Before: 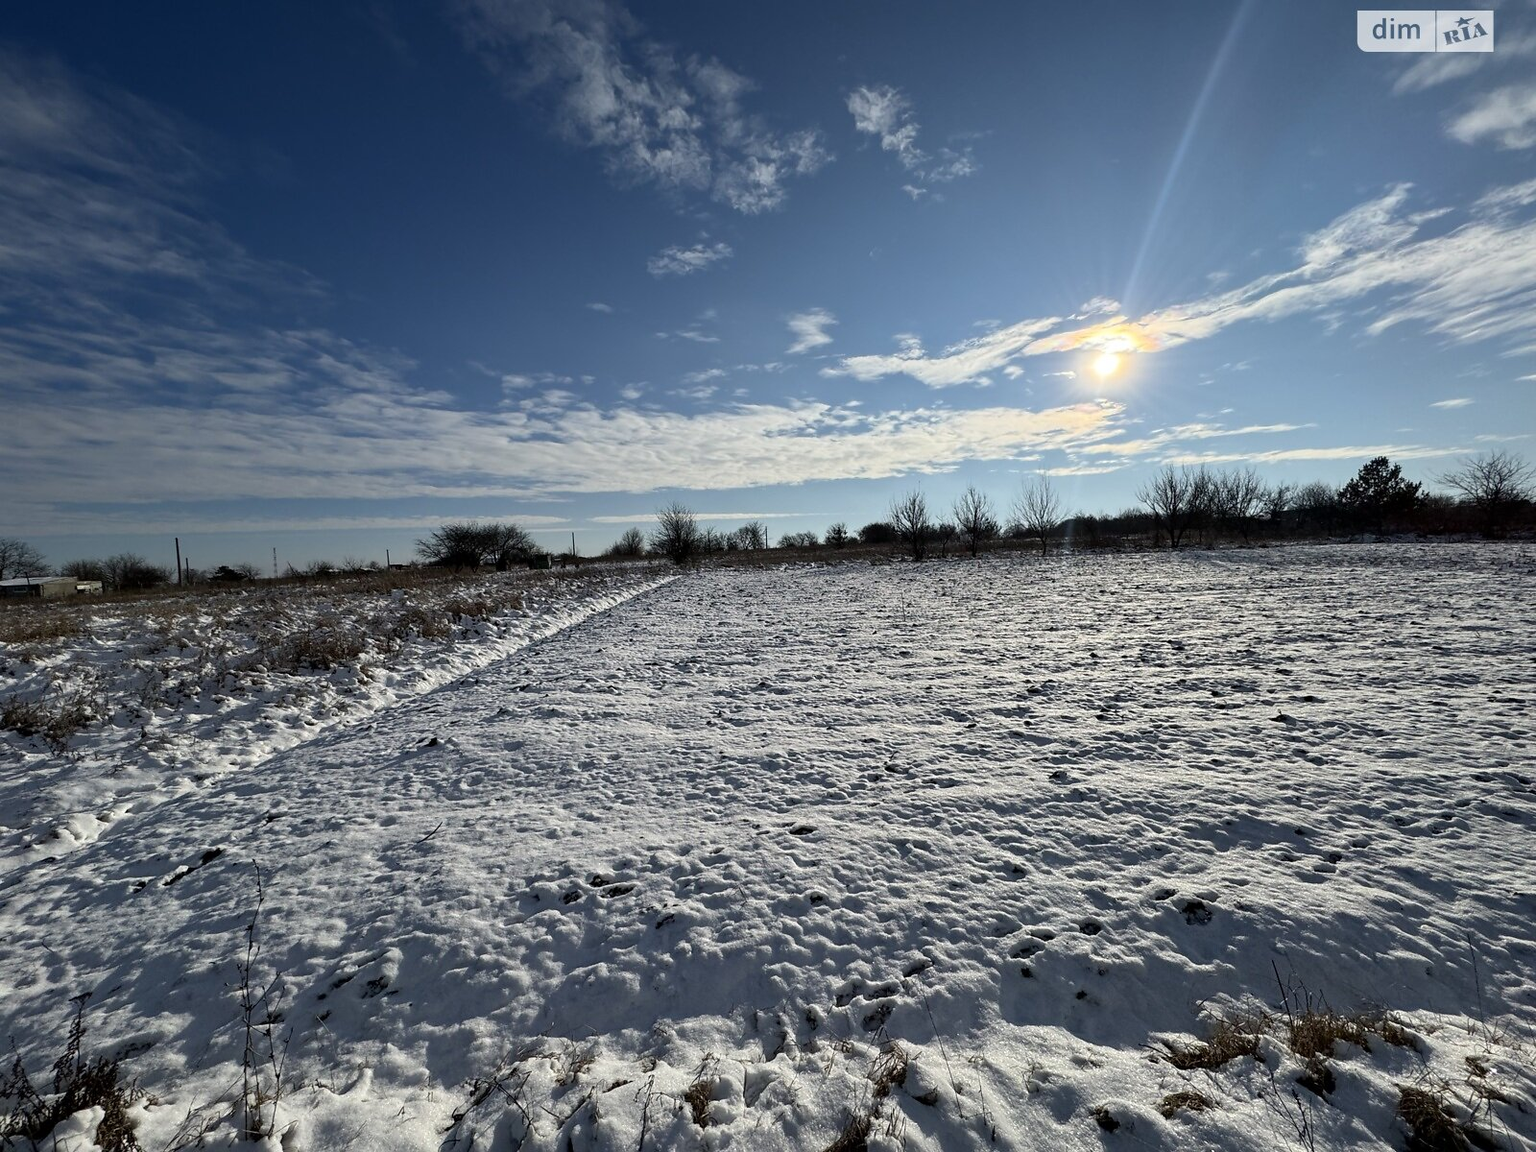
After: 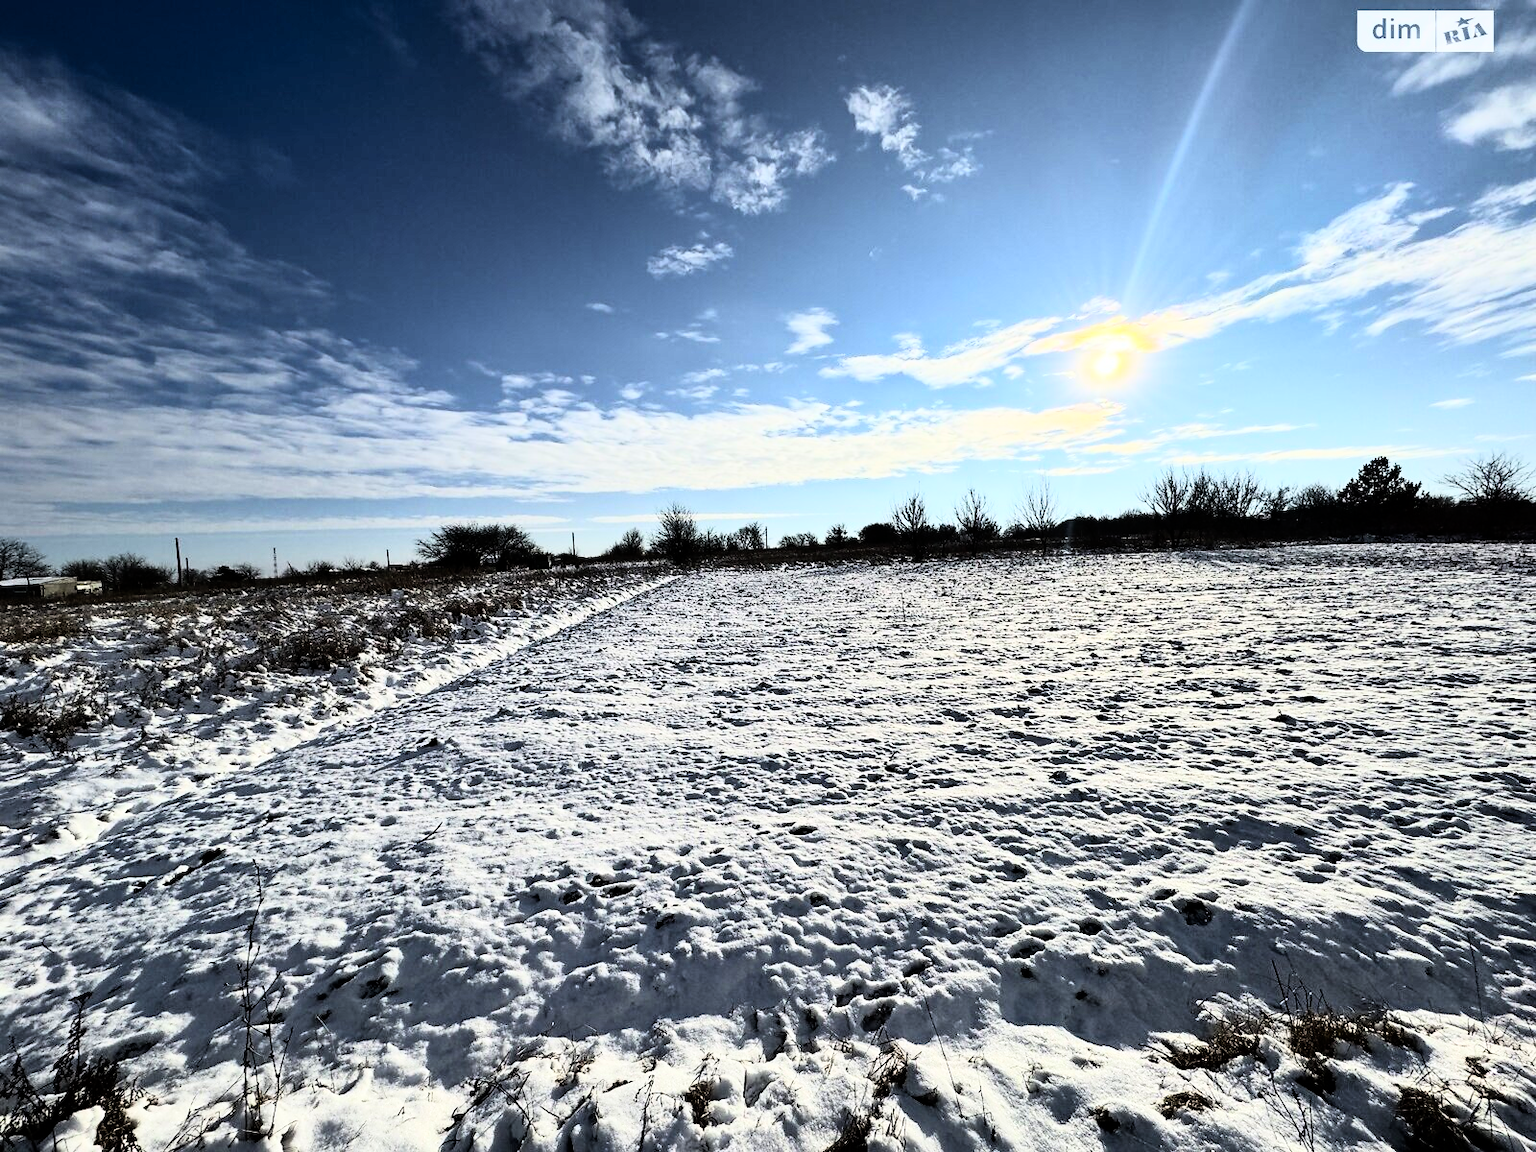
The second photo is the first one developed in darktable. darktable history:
rgb curve: curves: ch0 [(0, 0) (0.21, 0.15) (0.24, 0.21) (0.5, 0.75) (0.75, 0.96) (0.89, 0.99) (1, 1)]; ch1 [(0, 0.02) (0.21, 0.13) (0.25, 0.2) (0.5, 0.67) (0.75, 0.9) (0.89, 0.97) (1, 1)]; ch2 [(0, 0.02) (0.21, 0.13) (0.25, 0.2) (0.5, 0.67) (0.75, 0.9) (0.89, 0.97) (1, 1)], compensate middle gray true
shadows and highlights: soften with gaussian
